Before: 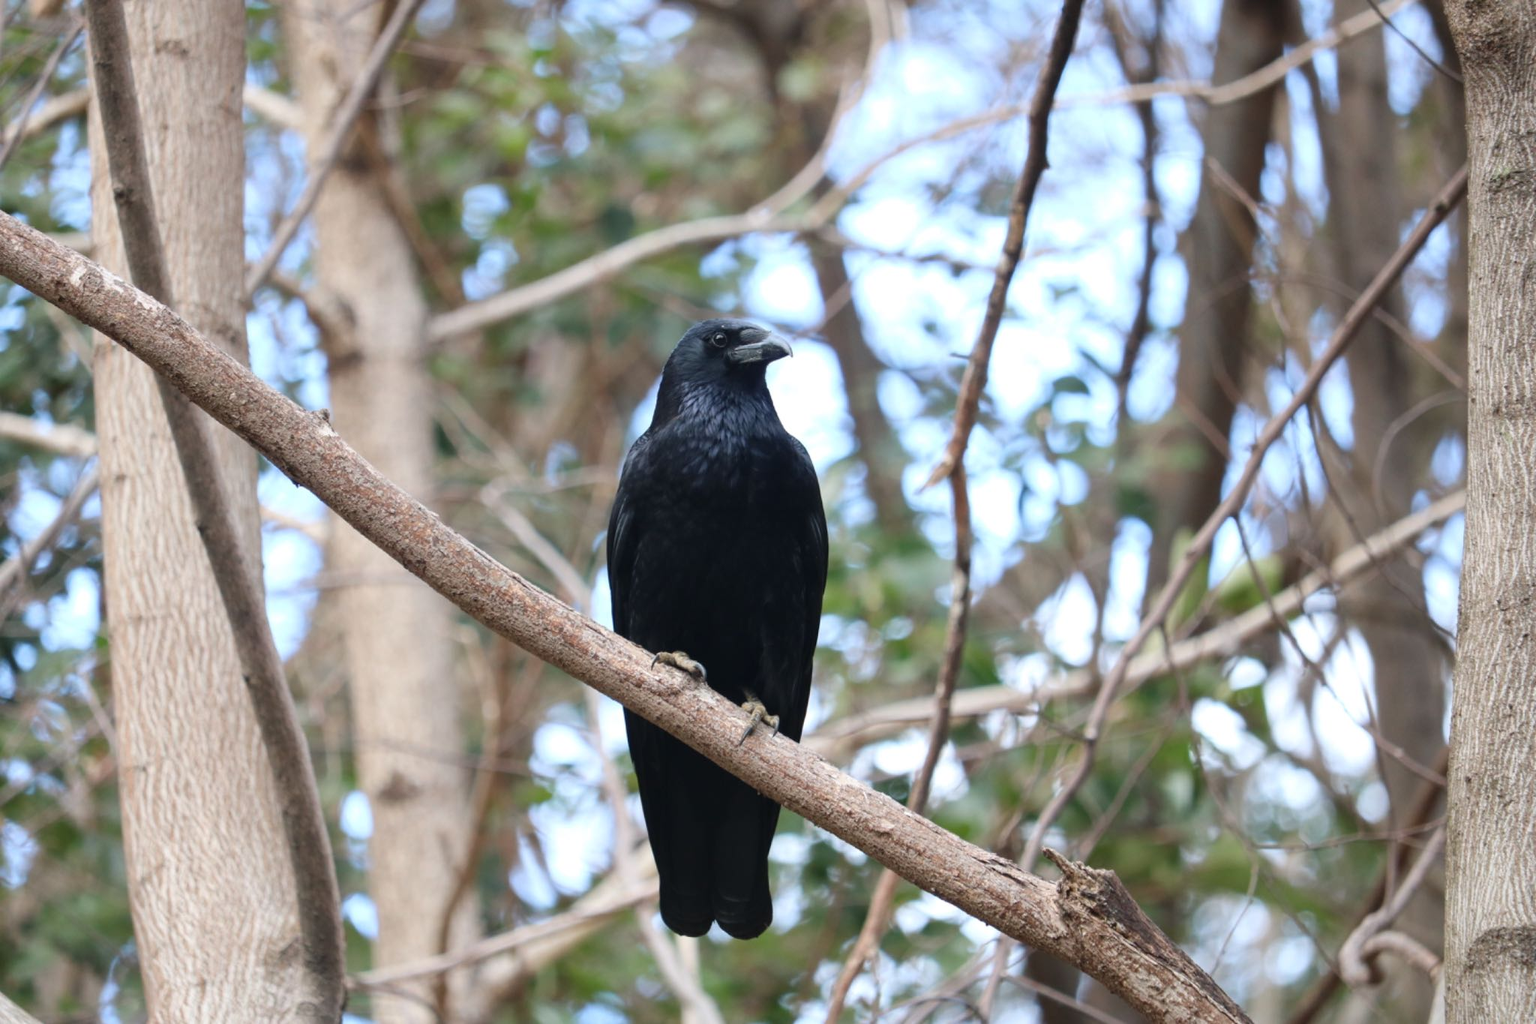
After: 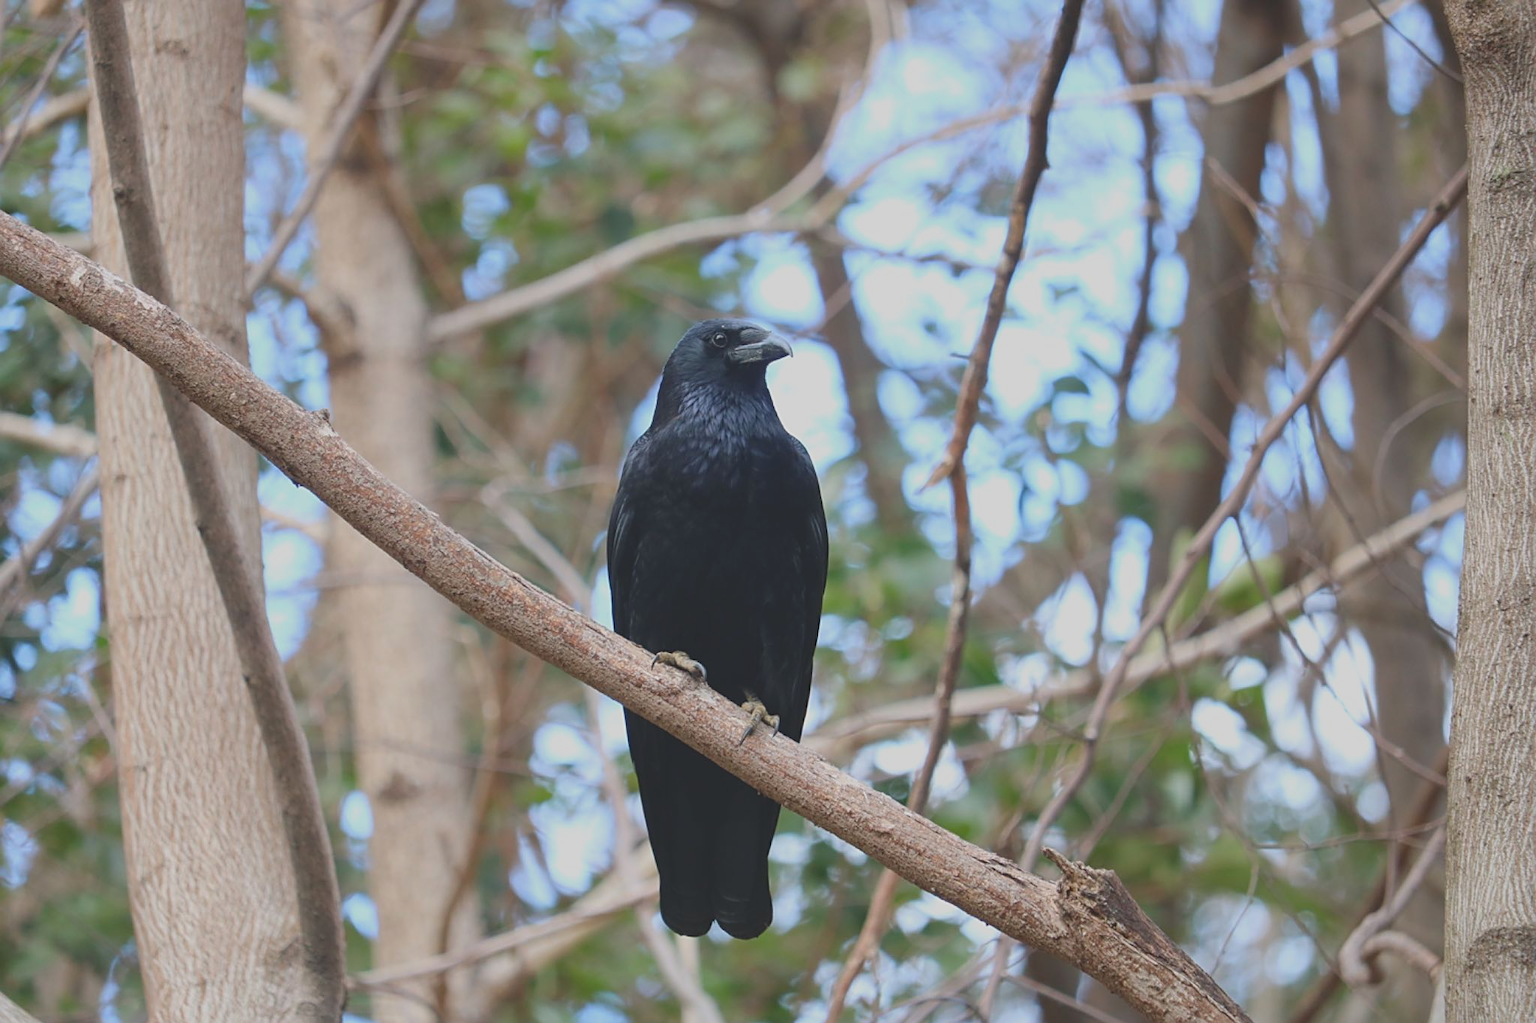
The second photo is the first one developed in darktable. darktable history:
sharpen: on, module defaults
contrast brightness saturation: contrast -0.288
exposure: exposure -0.071 EV, compensate exposure bias true, compensate highlight preservation false
